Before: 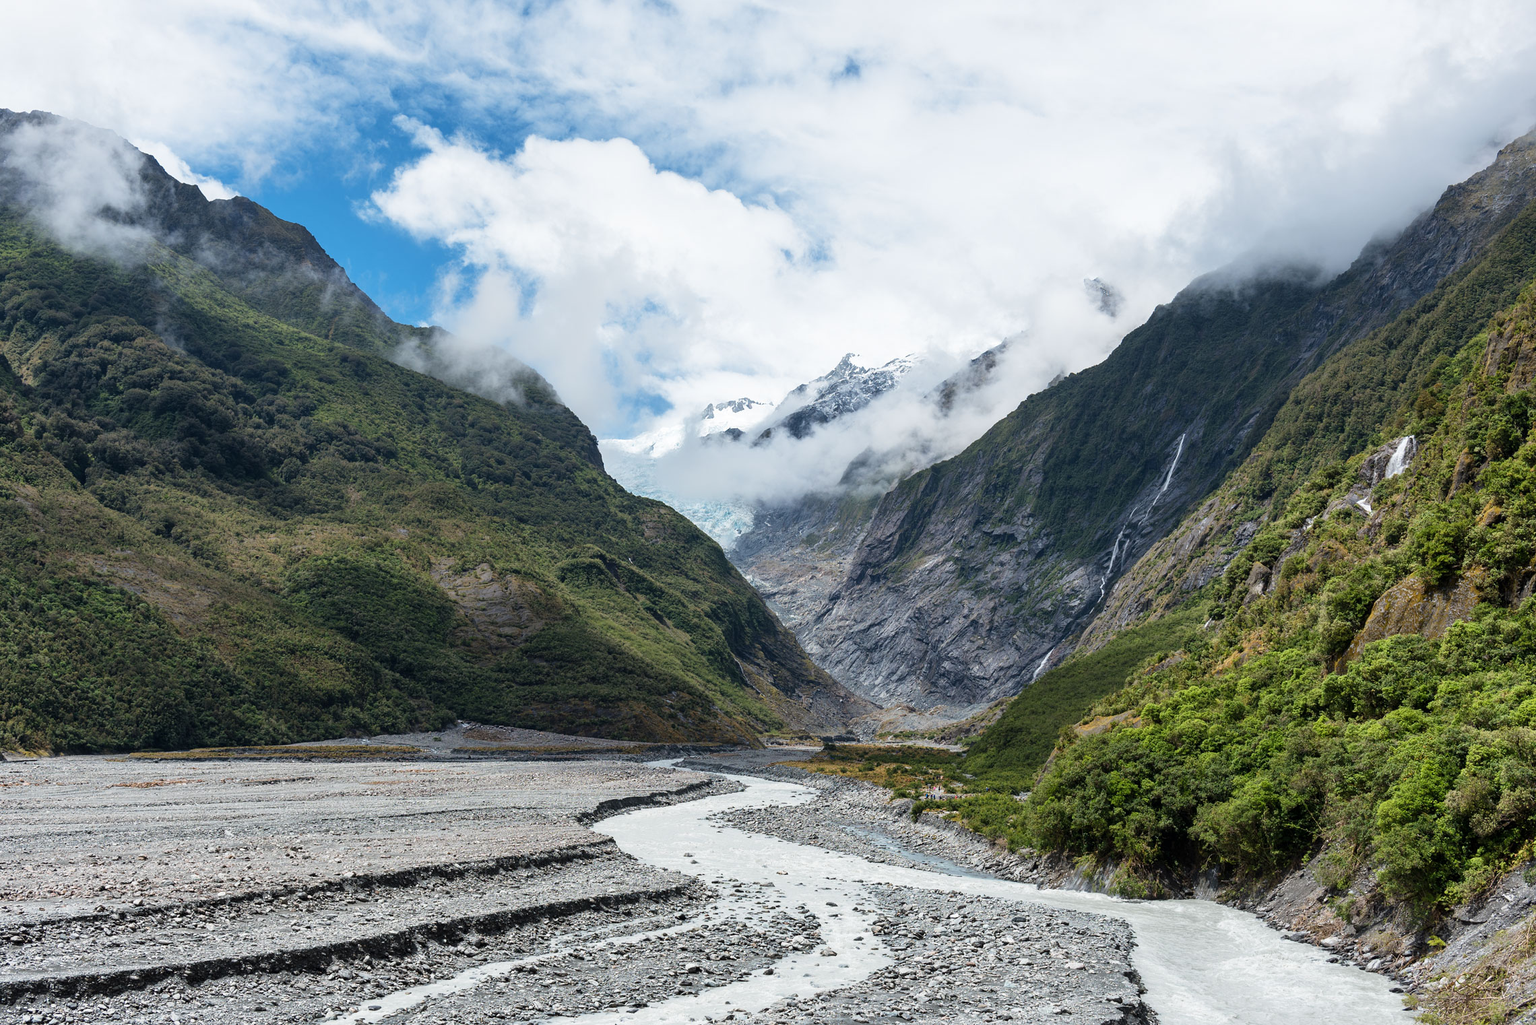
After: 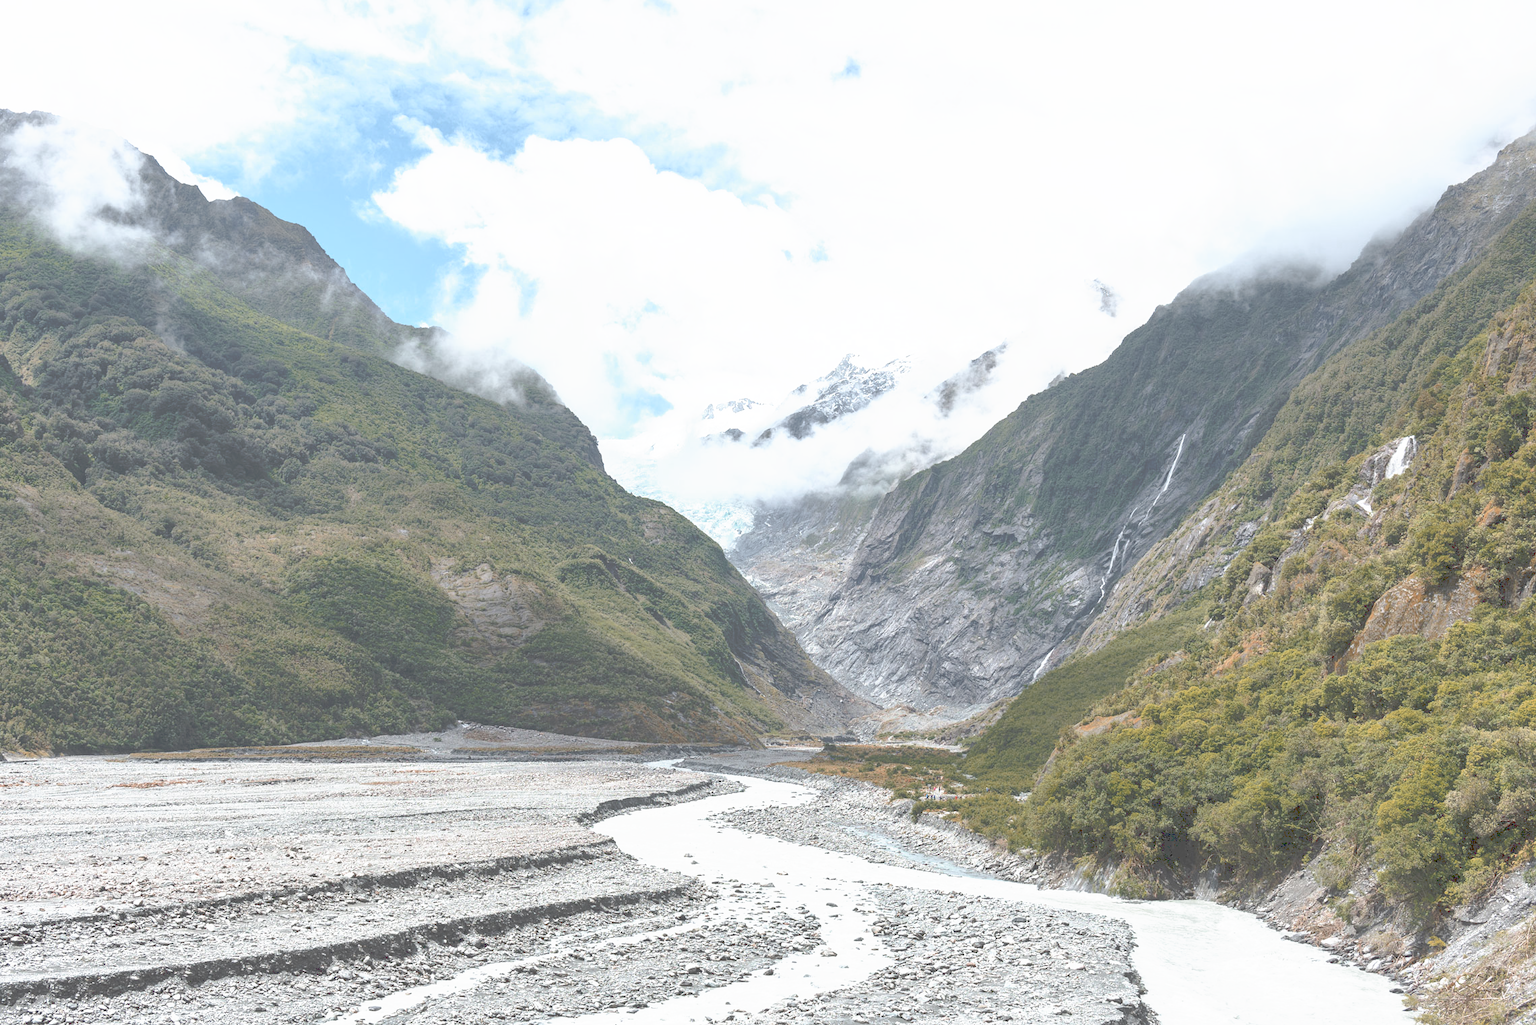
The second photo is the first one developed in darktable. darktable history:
color zones: curves: ch0 [(0, 0.299) (0.25, 0.383) (0.456, 0.352) (0.736, 0.571)]; ch1 [(0, 0.63) (0.151, 0.568) (0.254, 0.416) (0.47, 0.558) (0.732, 0.37) (0.909, 0.492)]; ch2 [(0.004, 0.604) (0.158, 0.443) (0.257, 0.403) (0.761, 0.468)]
tone curve: curves: ch0 [(0, 0) (0.003, 0.326) (0.011, 0.332) (0.025, 0.352) (0.044, 0.378) (0.069, 0.4) (0.1, 0.416) (0.136, 0.432) (0.177, 0.468) (0.224, 0.509) (0.277, 0.554) (0.335, 0.6) (0.399, 0.642) (0.468, 0.693) (0.543, 0.753) (0.623, 0.818) (0.709, 0.897) (0.801, 0.974) (0.898, 0.991) (1, 1)], preserve colors none
